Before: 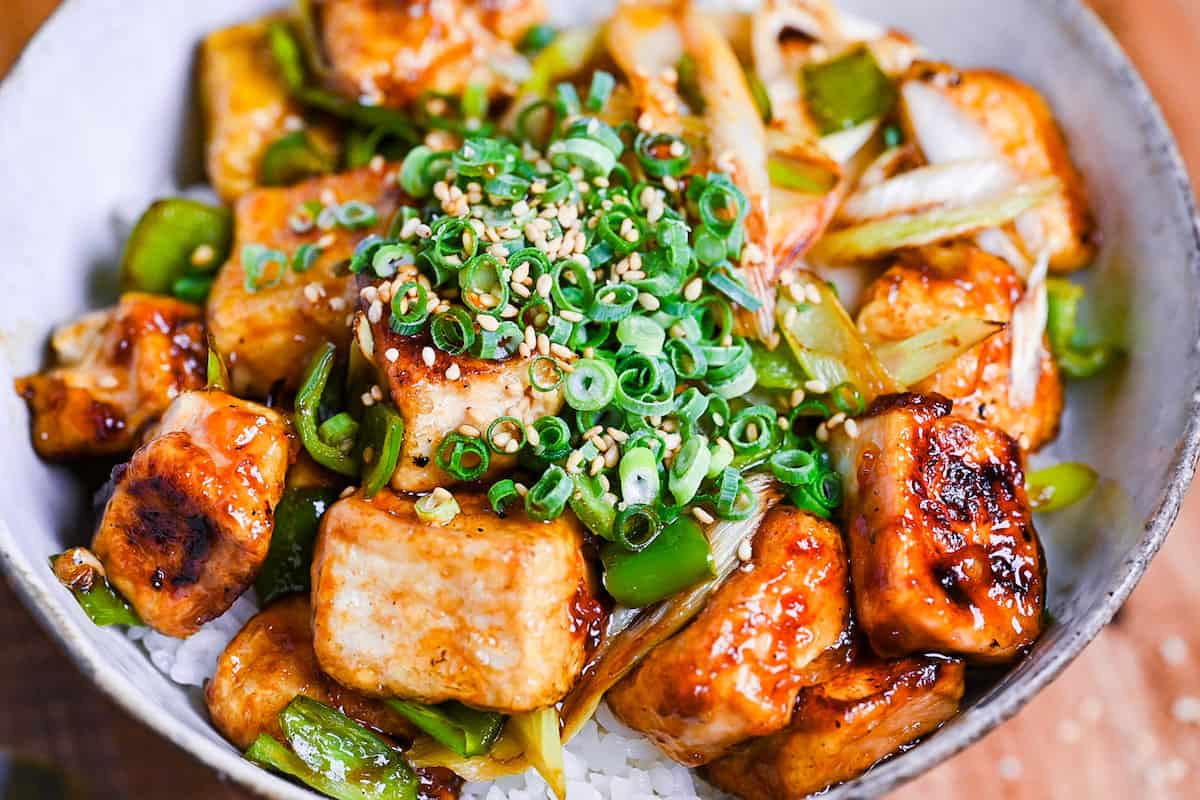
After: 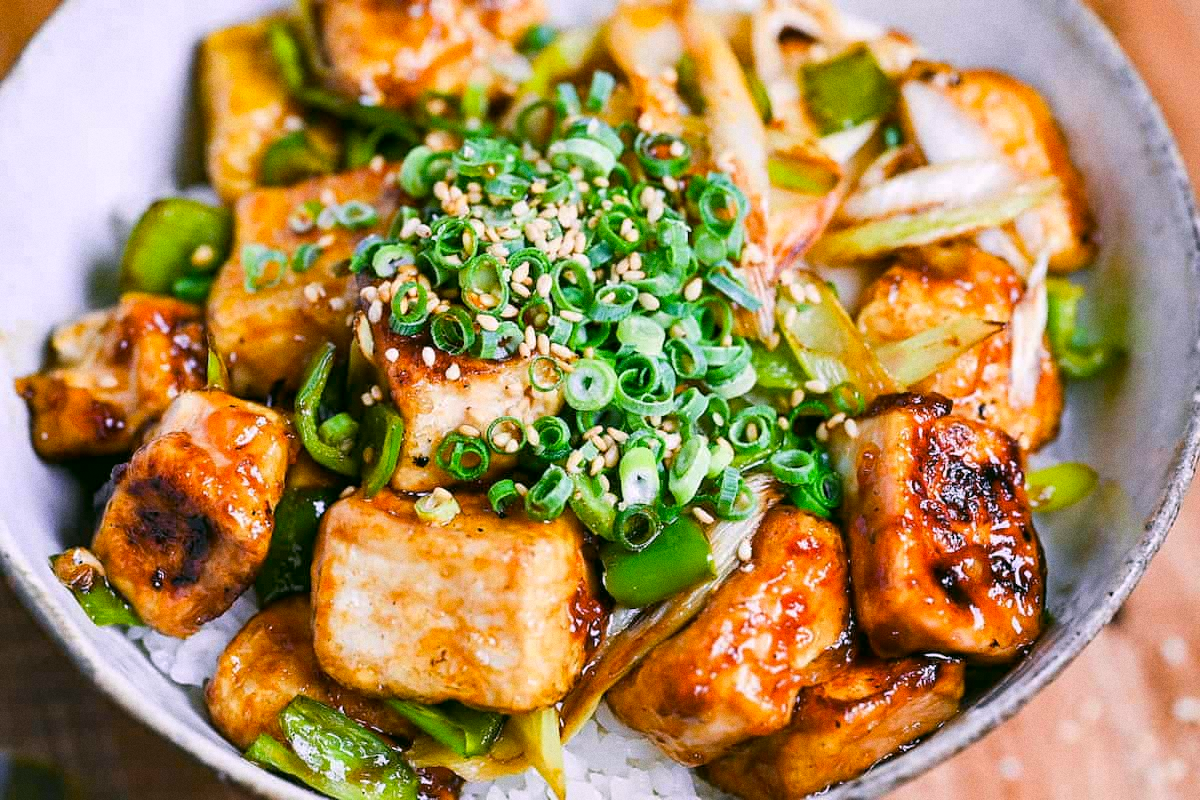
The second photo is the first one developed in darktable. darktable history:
base curve: curves: ch0 [(0, 0) (0.472, 0.508) (1, 1)]
color correction: highlights a* 4.02, highlights b* 4.98, shadows a* -7.55, shadows b* 4.98
grain: coarseness 3.21 ISO
white balance: red 0.974, blue 1.044
